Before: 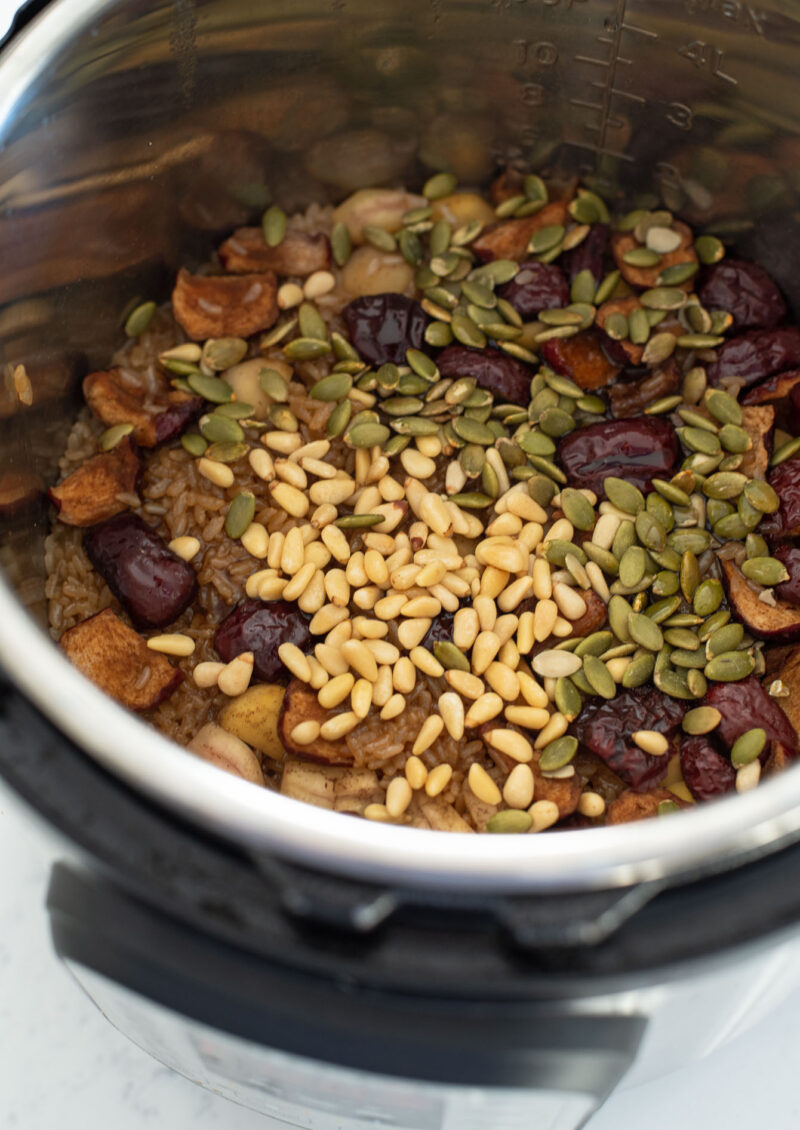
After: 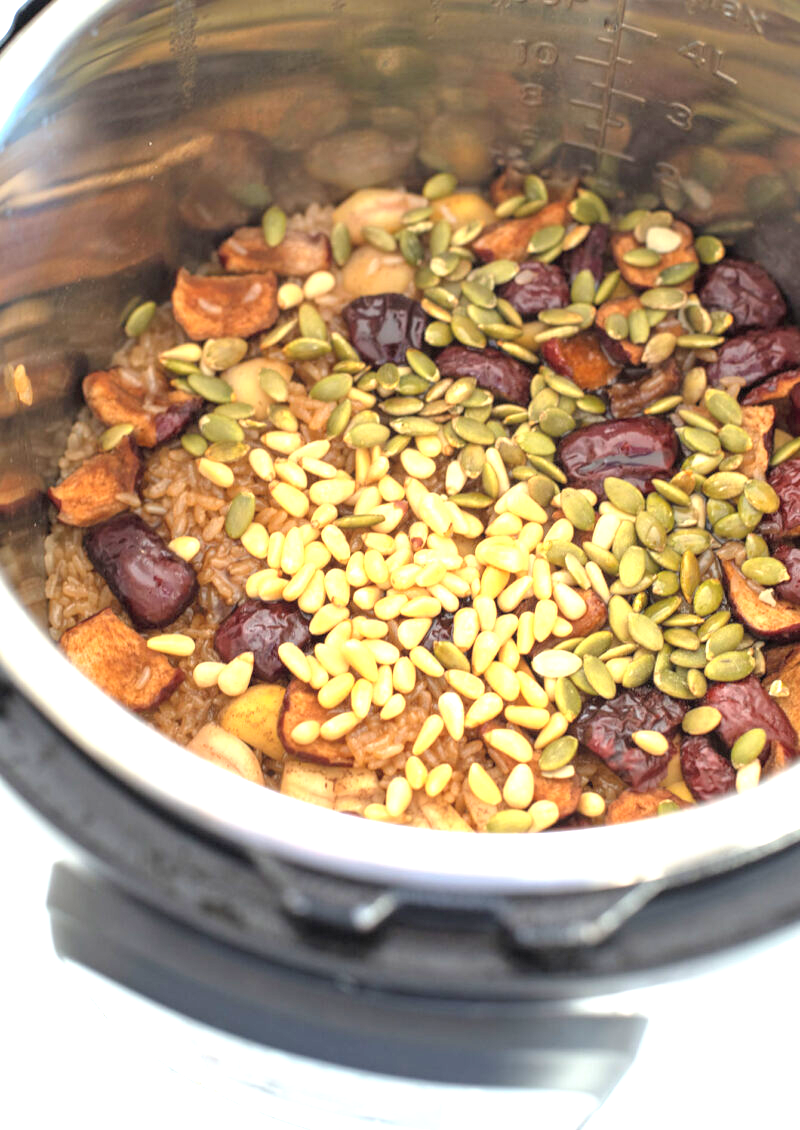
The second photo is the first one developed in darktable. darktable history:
exposure: black level correction 0, exposure 1.45 EV, compensate exposure bias true, compensate highlight preservation false
contrast brightness saturation: brightness 0.15
